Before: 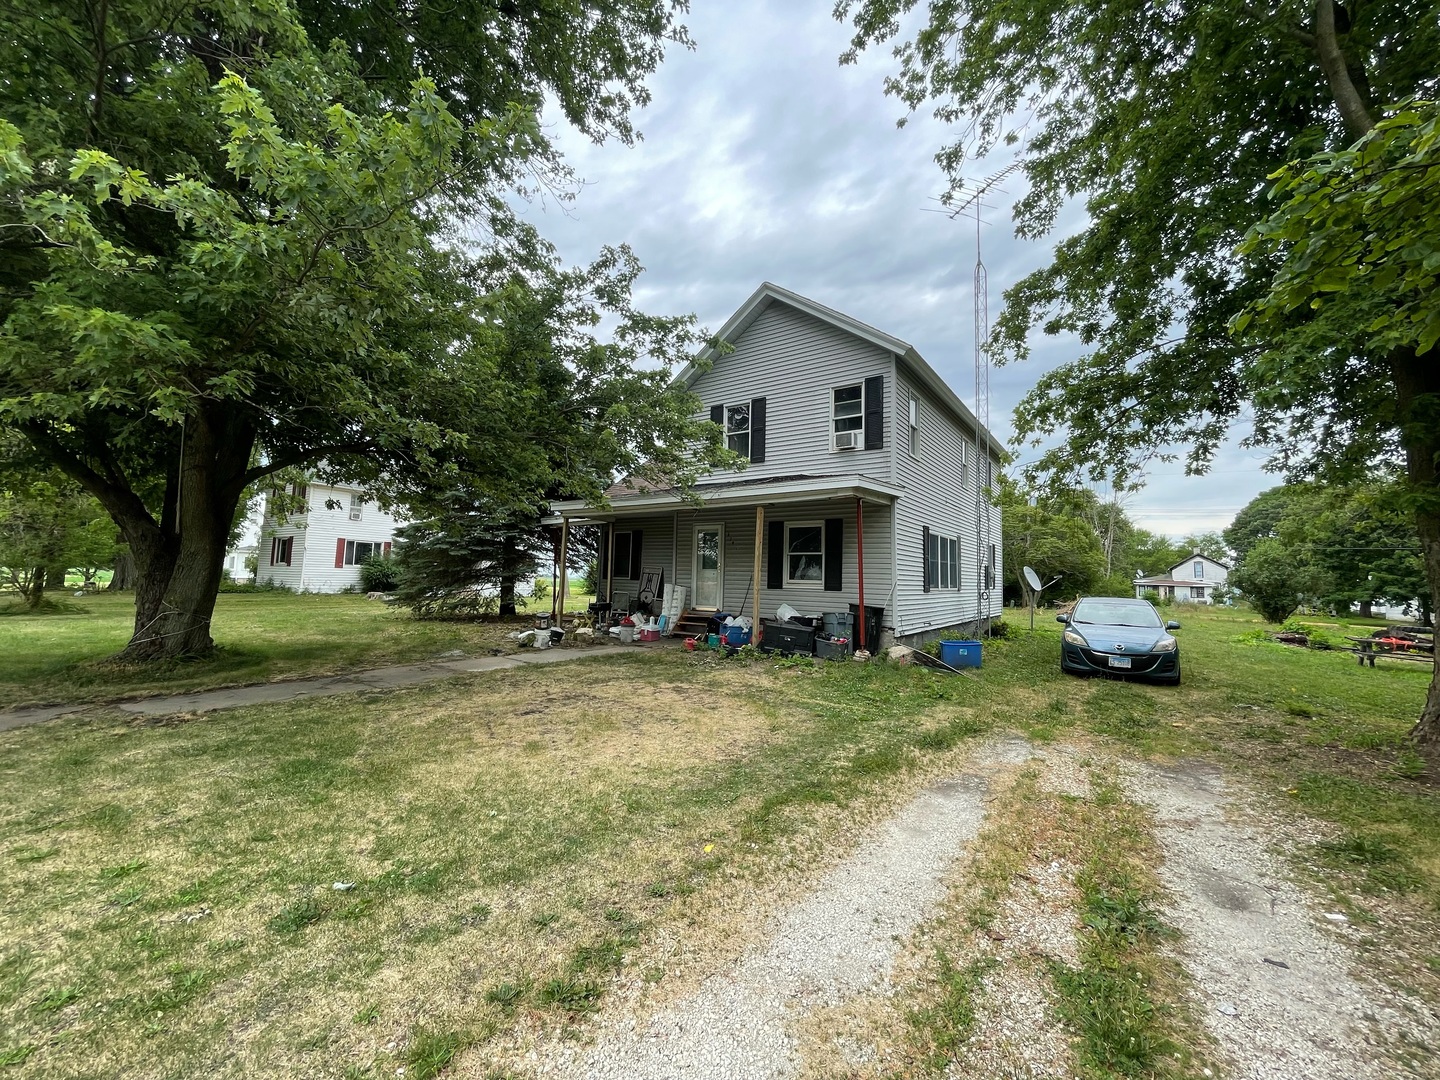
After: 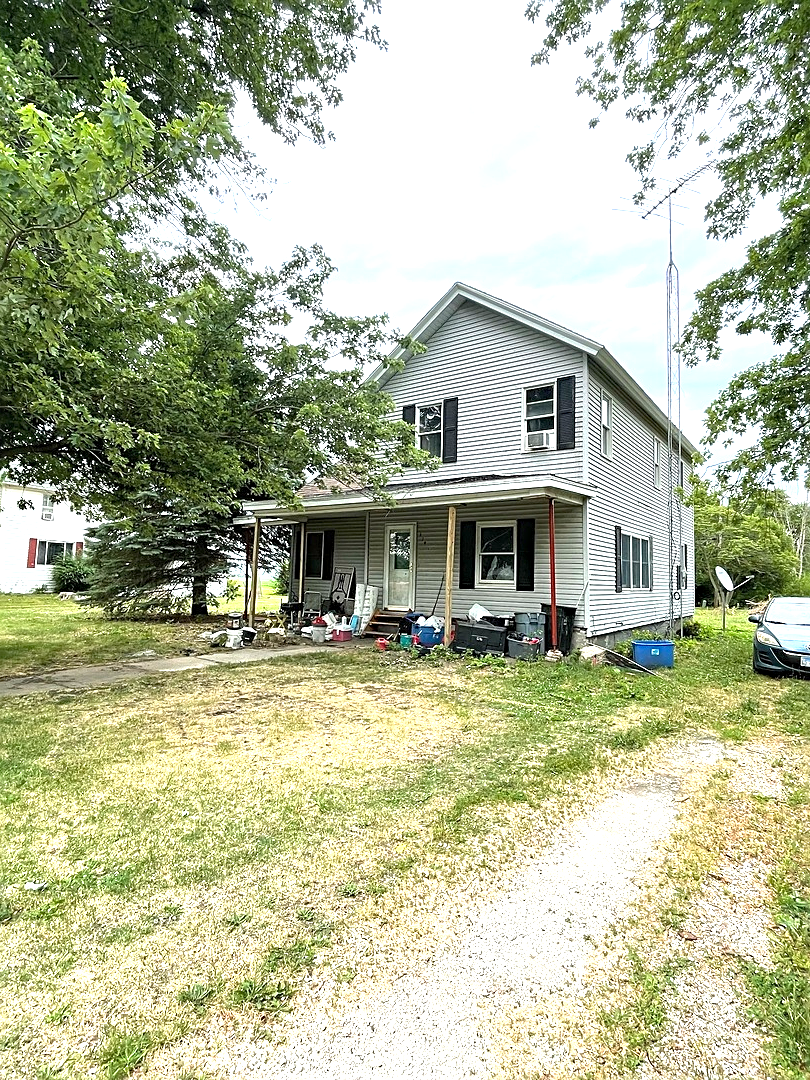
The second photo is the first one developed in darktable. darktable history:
exposure: black level correction 0, exposure 1.299 EV, compensate highlight preservation false
haze removal: compatibility mode true, adaptive false
shadows and highlights: shadows 25.53, highlights -23.29
crop: left 21.409%, right 22.294%
sharpen: on, module defaults
